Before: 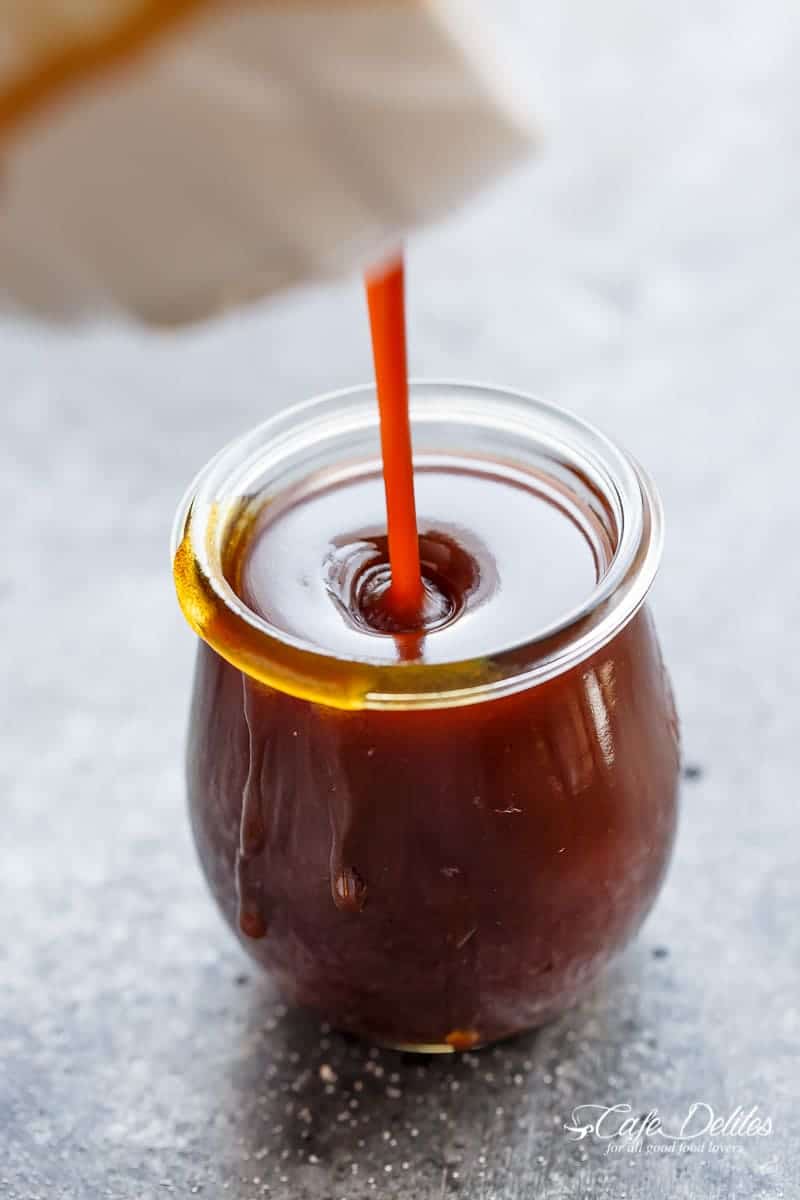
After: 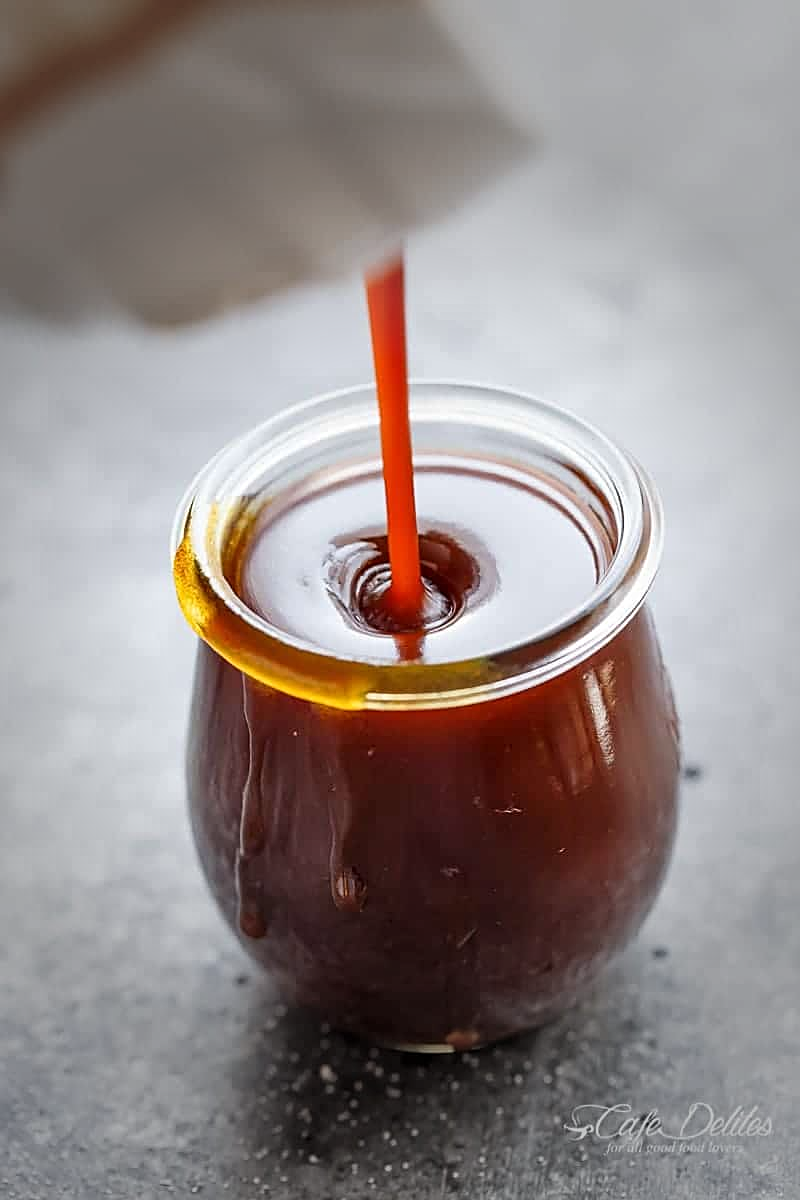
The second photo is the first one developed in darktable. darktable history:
sharpen: on, module defaults
vignetting: fall-off start 40%, fall-off radius 40%
